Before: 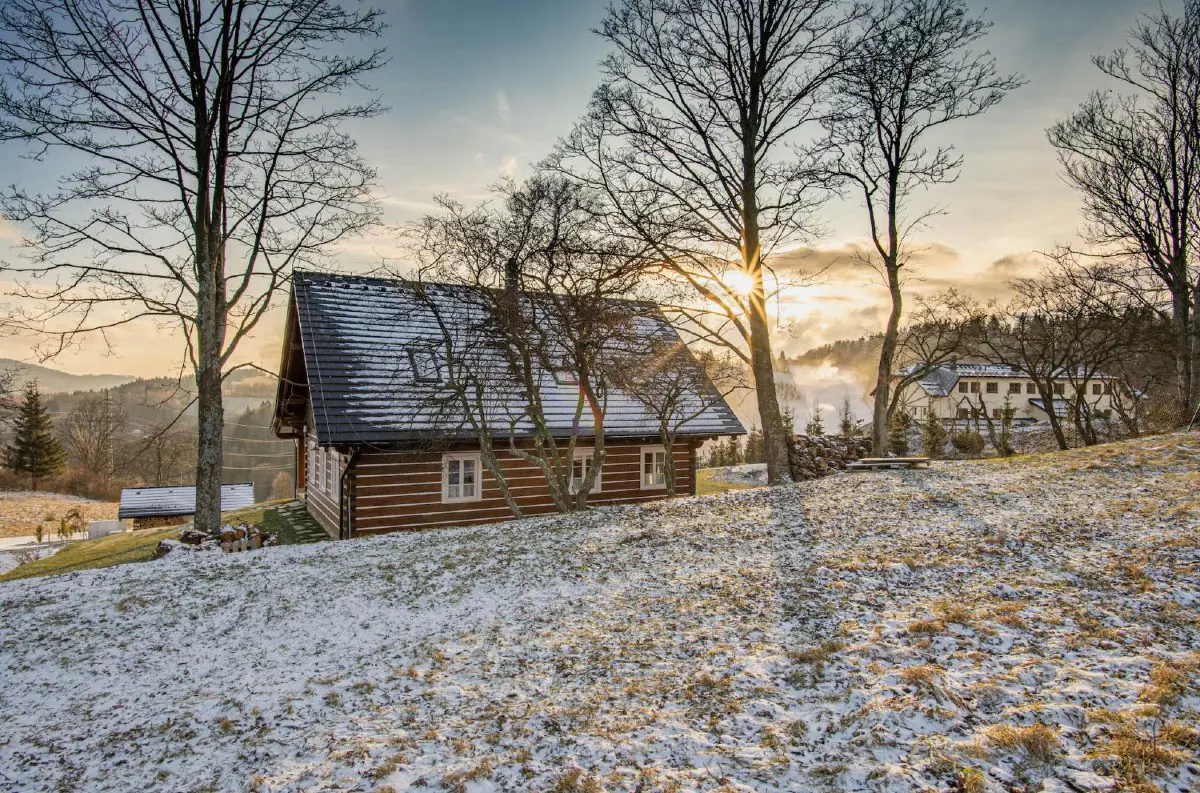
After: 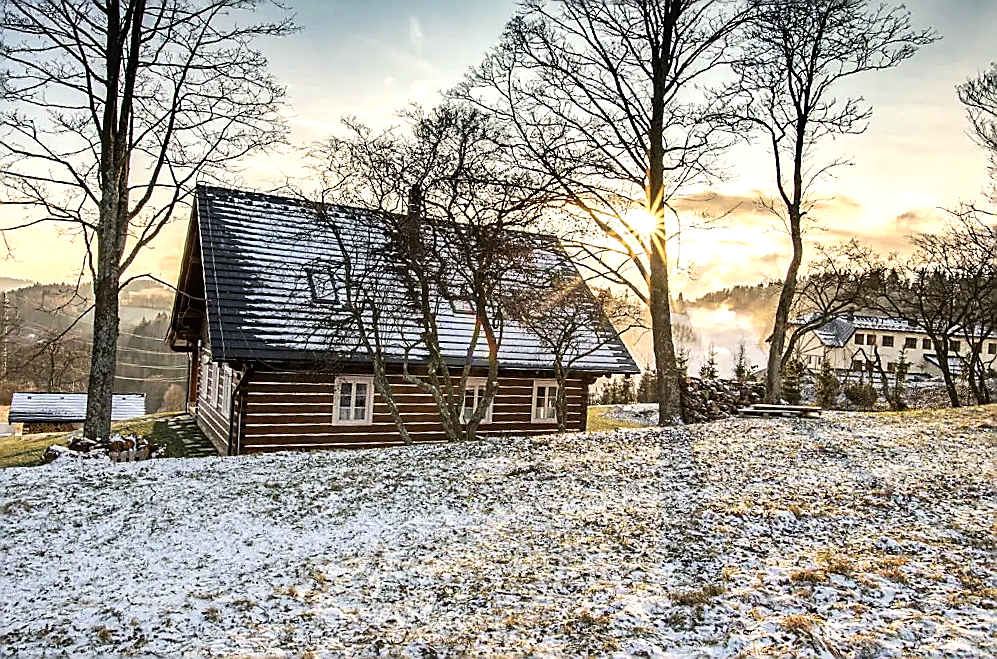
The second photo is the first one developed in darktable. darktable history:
tone equalizer: -8 EV -0.75 EV, -7 EV -0.7 EV, -6 EV -0.6 EV, -5 EV -0.4 EV, -3 EV 0.4 EV, -2 EV 0.6 EV, -1 EV 0.7 EV, +0 EV 0.75 EV, edges refinement/feathering 500, mask exposure compensation -1.57 EV, preserve details no
sharpen: radius 1.4, amount 1.25, threshold 0.7
crop and rotate: angle -3.27°, left 5.211%, top 5.211%, right 4.607%, bottom 4.607%
